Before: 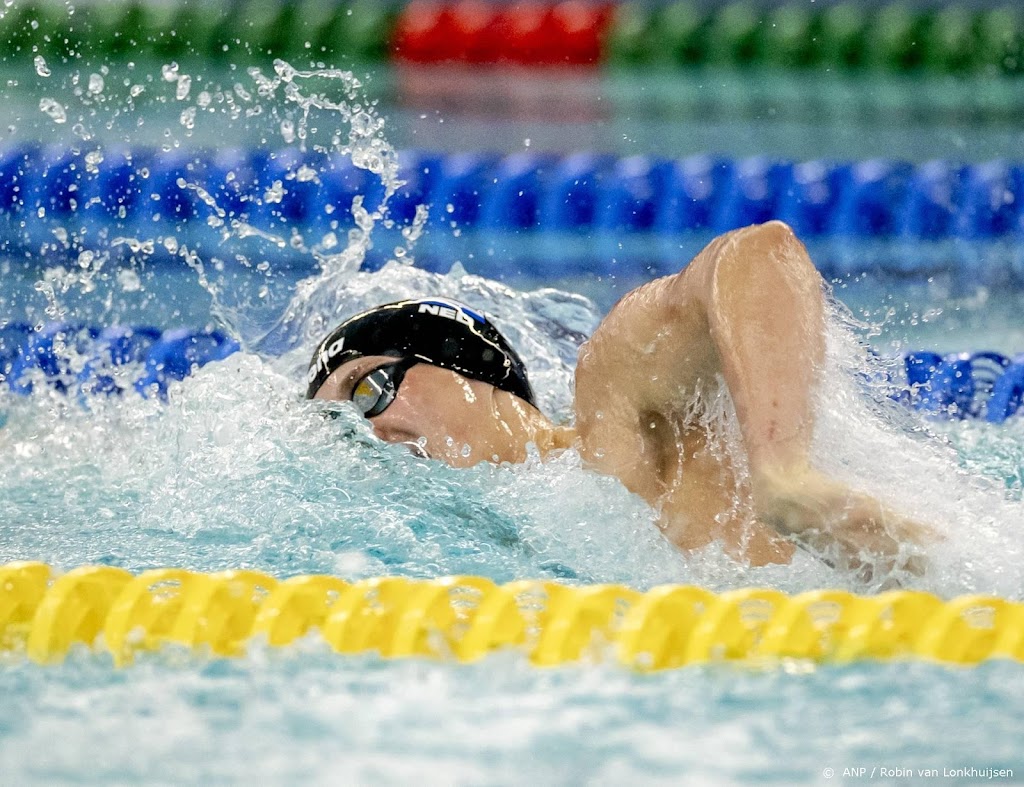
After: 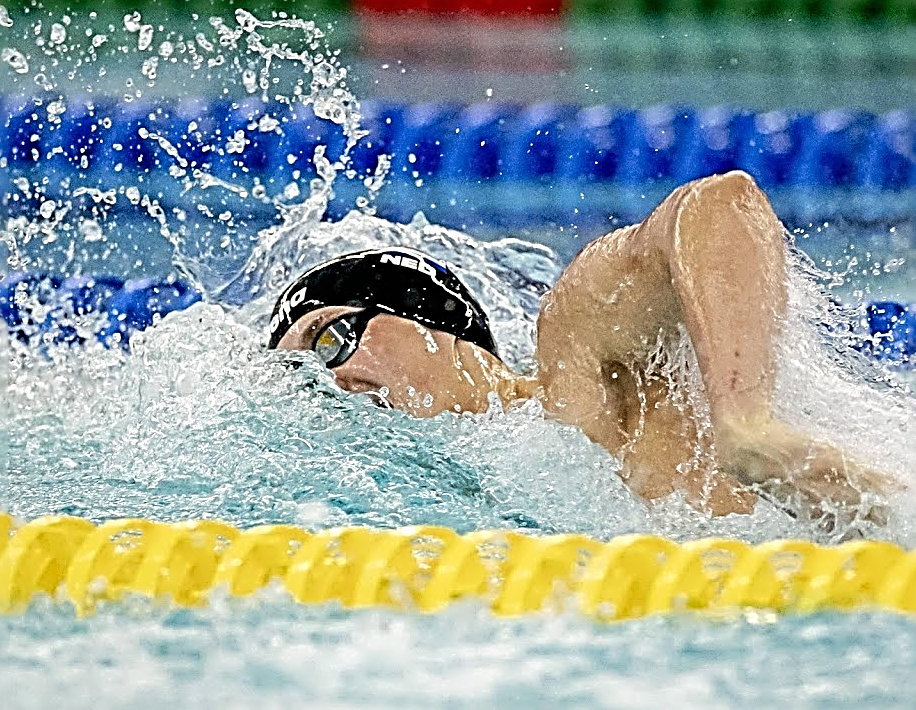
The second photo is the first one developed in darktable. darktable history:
sharpen: radius 3.184, amount 1.72
crop: left 3.729%, top 6.432%, right 6.739%, bottom 3.252%
